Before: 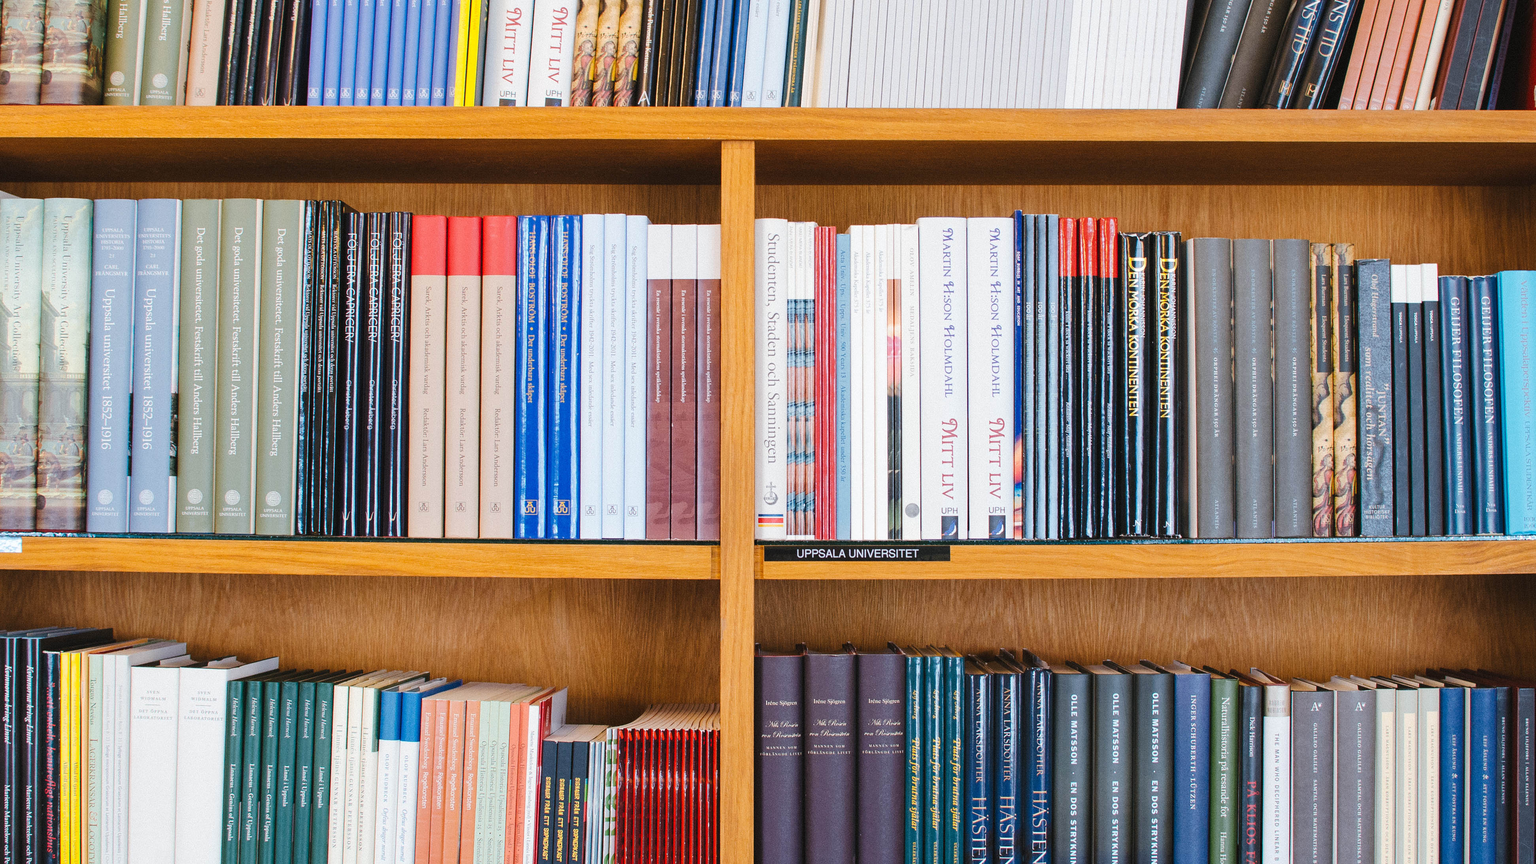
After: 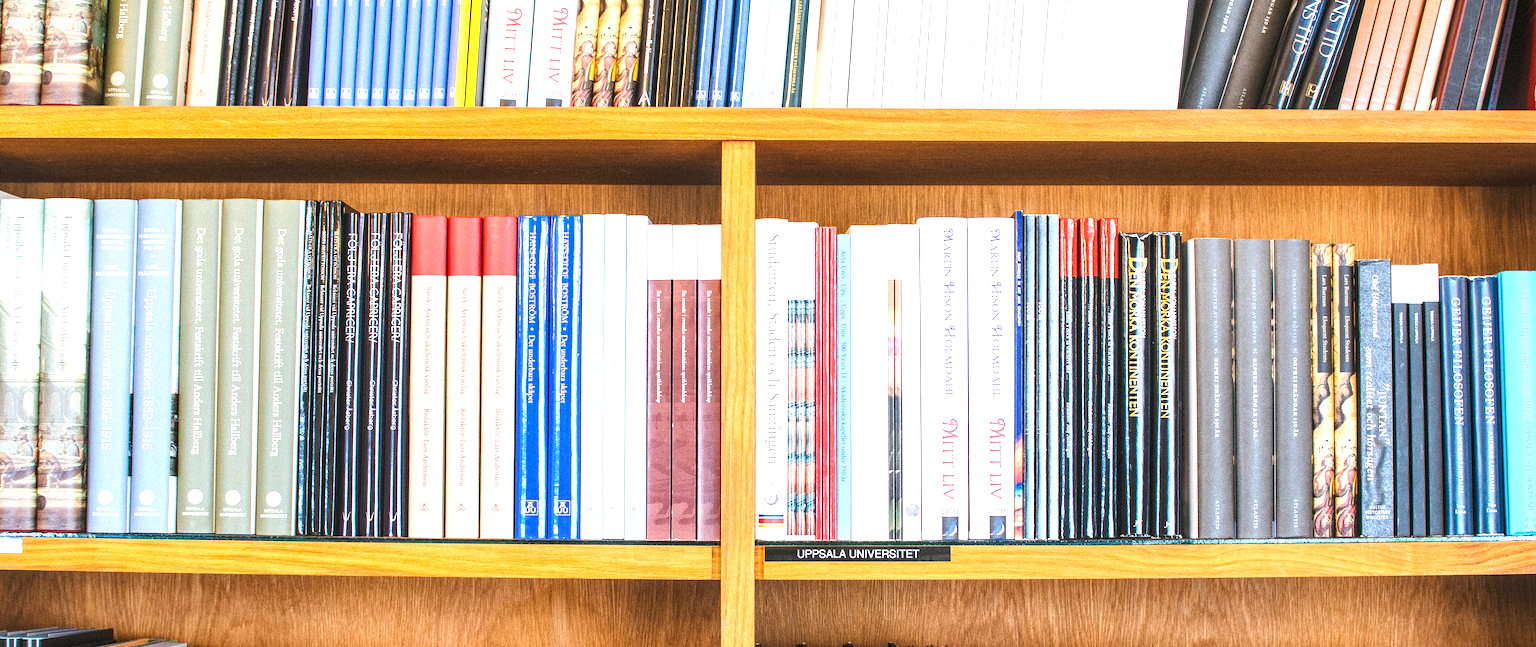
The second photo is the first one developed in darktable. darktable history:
exposure: black level correction 0, exposure 0.9 EV, compensate highlight preservation false
crop: bottom 24.967%
local contrast: highlights 61%, detail 143%, midtone range 0.428
